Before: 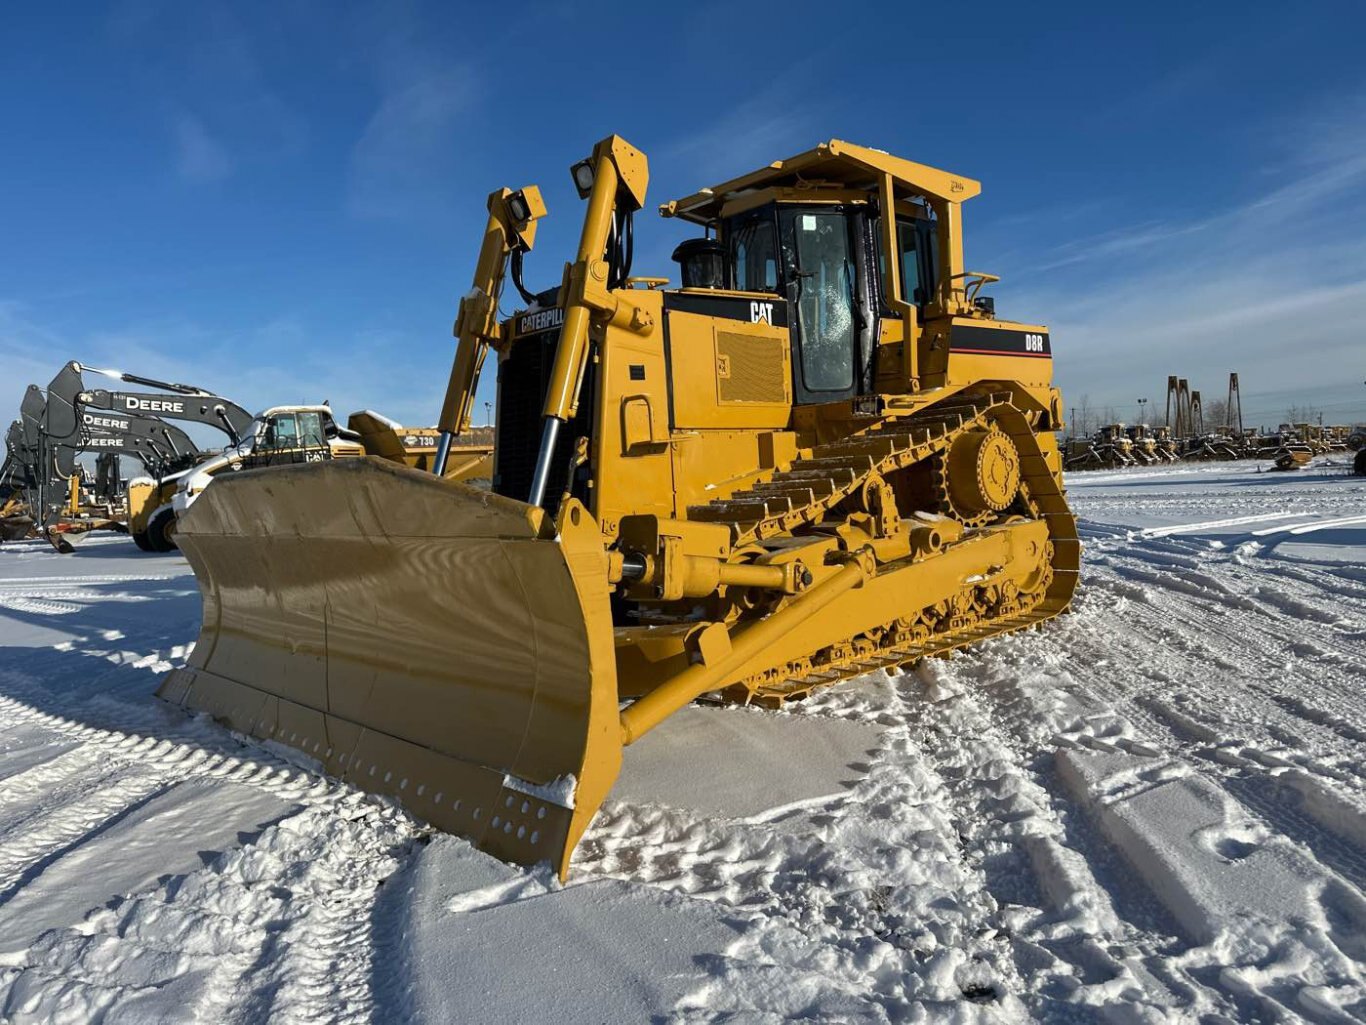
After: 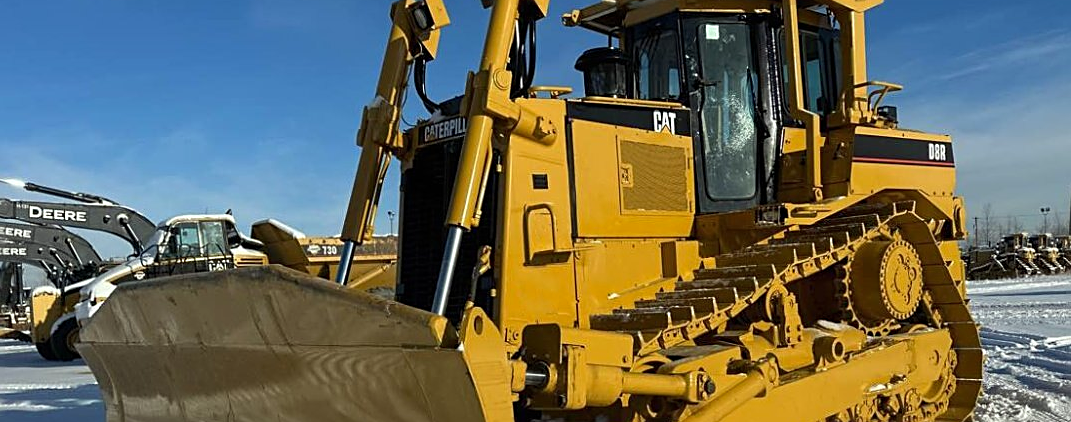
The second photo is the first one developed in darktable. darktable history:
sharpen: on, module defaults
color correction: highlights a* -2.59, highlights b* 2.36
crop: left 7.139%, top 18.703%, right 14.401%, bottom 40.088%
